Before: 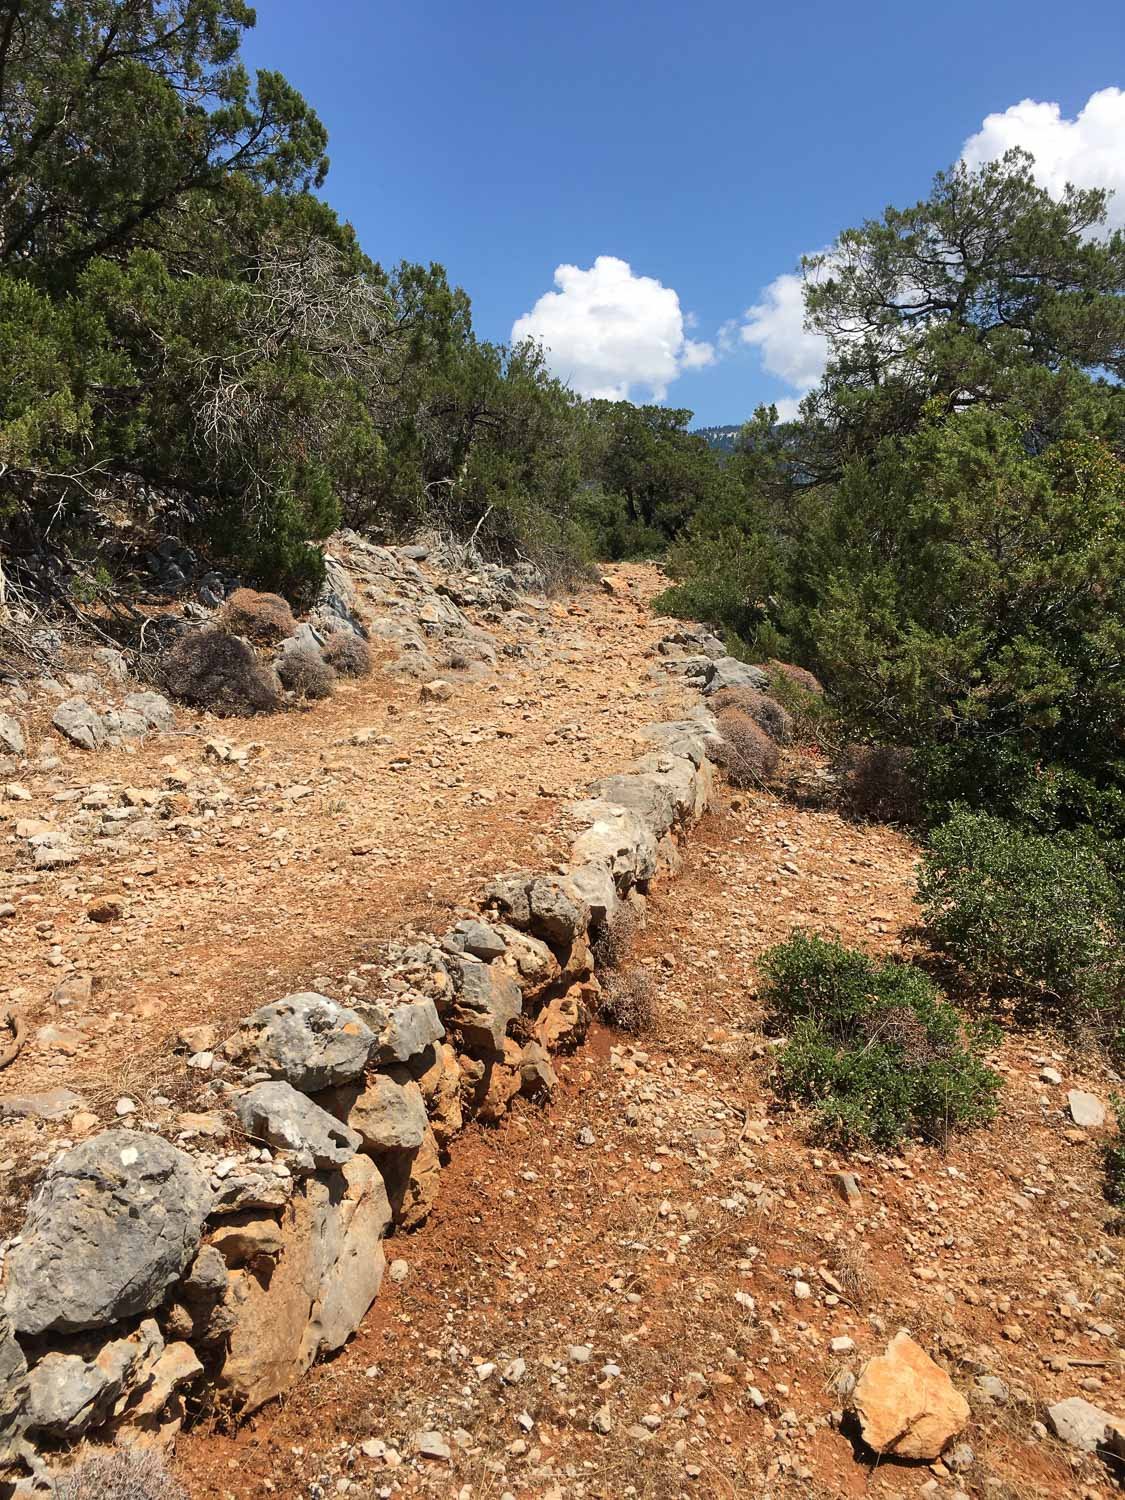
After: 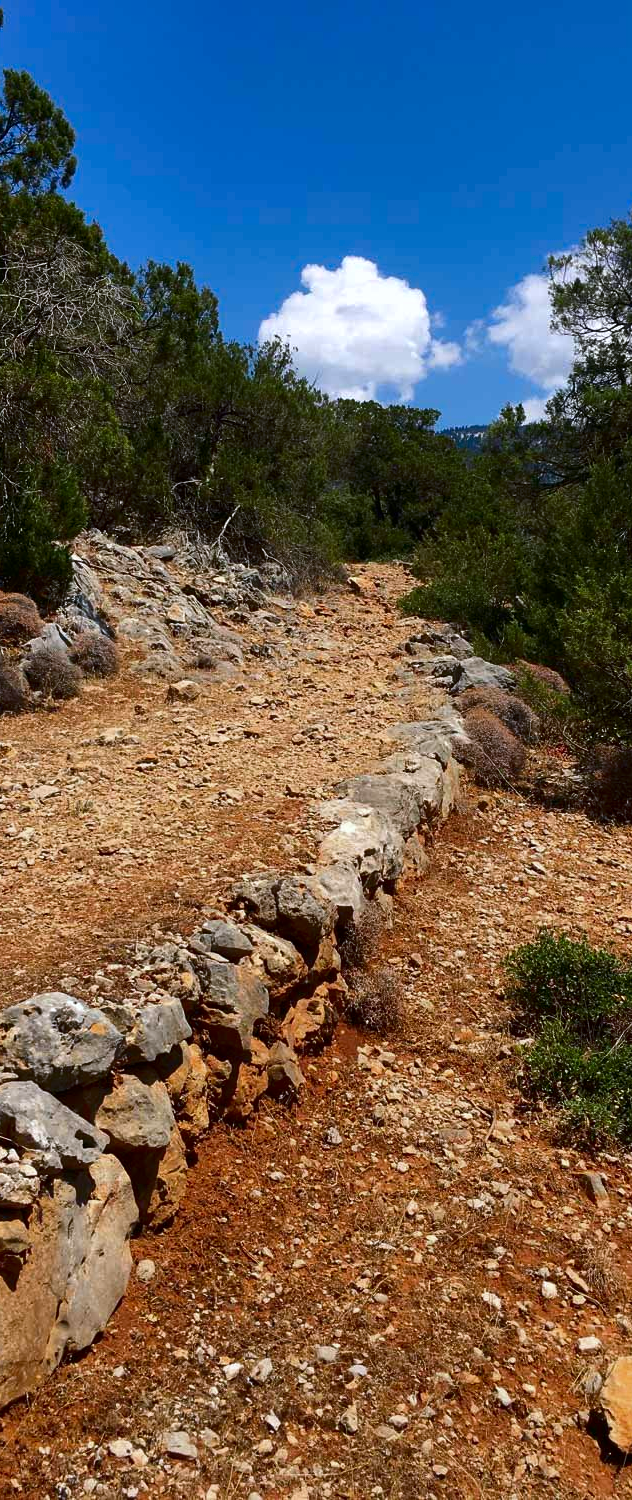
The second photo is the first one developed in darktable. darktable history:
white balance: red 0.984, blue 1.059
crop and rotate: left 22.516%, right 21.234%
contrast brightness saturation: brightness -0.25, saturation 0.2
